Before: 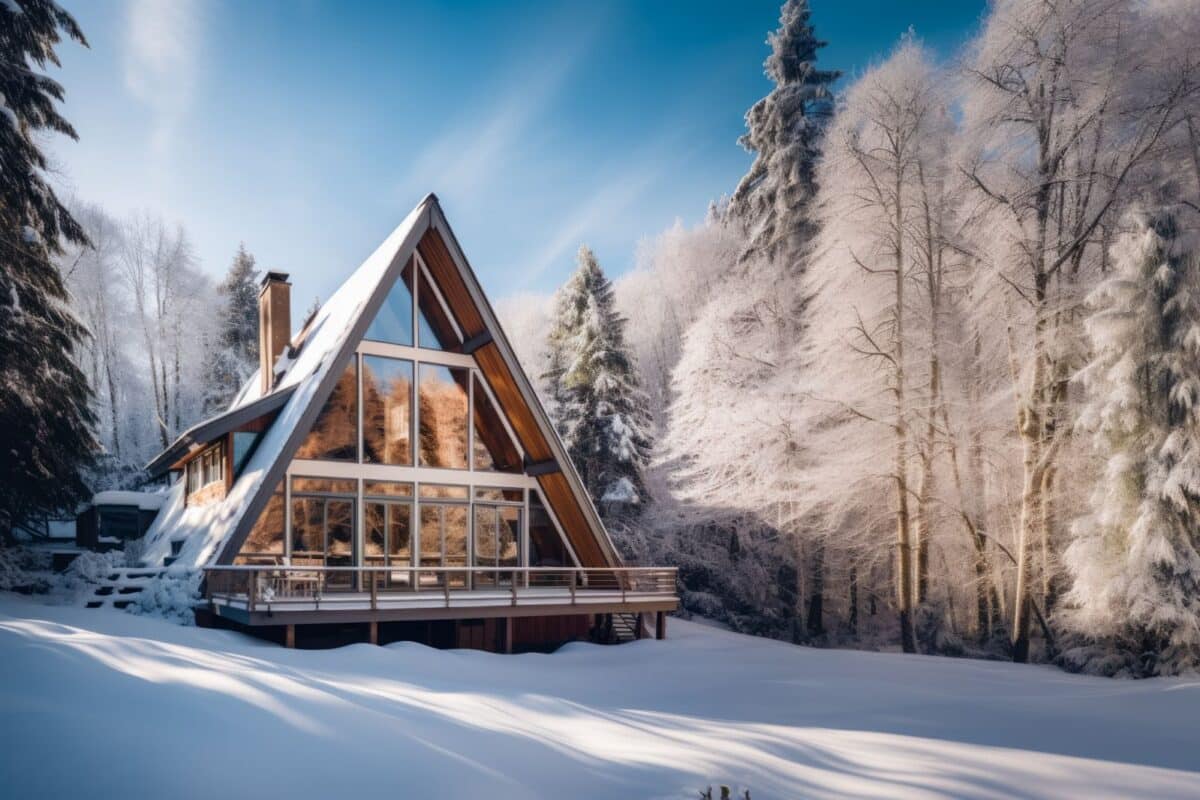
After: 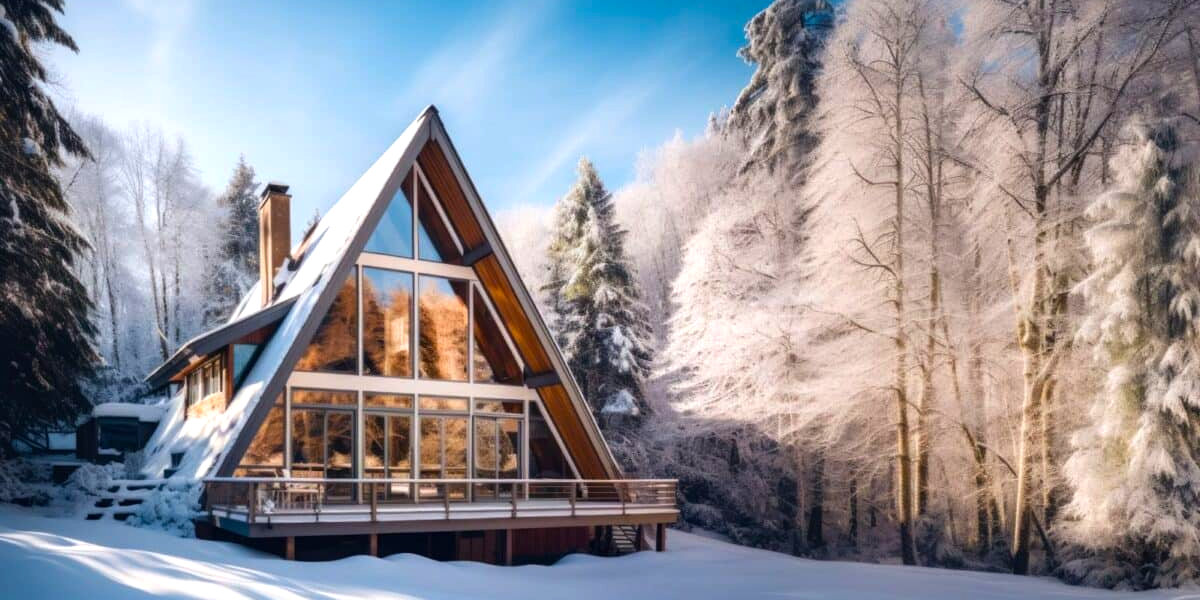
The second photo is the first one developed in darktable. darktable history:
color balance rgb: perceptual saturation grading › global saturation 19.292%, perceptual brilliance grading › highlights 9.764%, perceptual brilliance grading › mid-tones 4.871%, global vibrance 20%
crop: top 11.017%, bottom 13.96%
